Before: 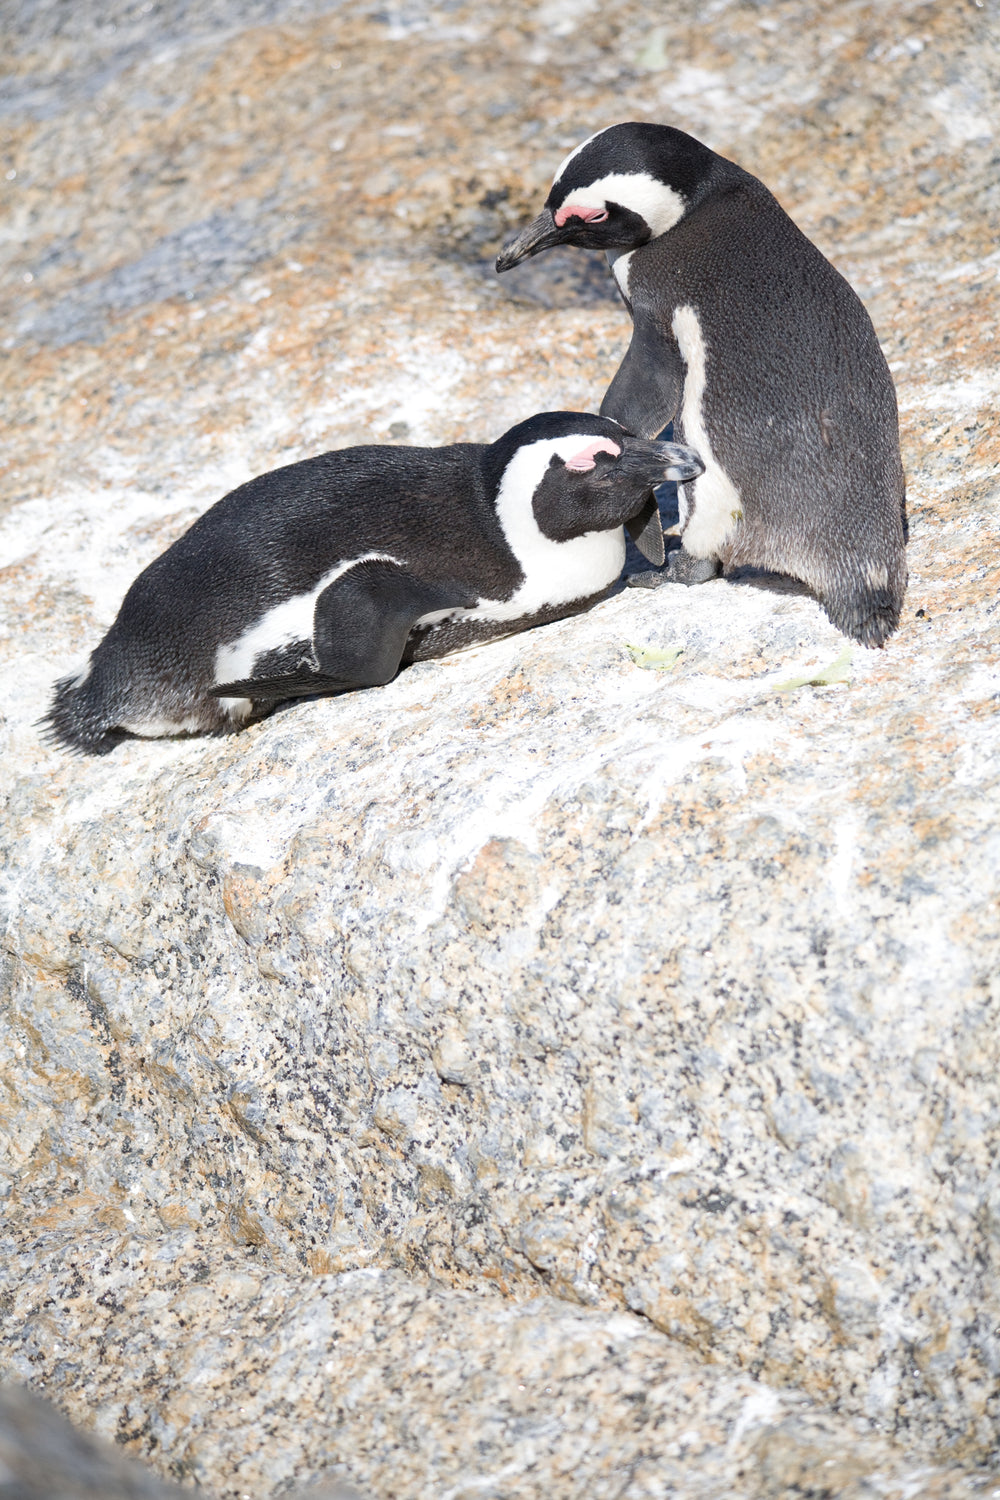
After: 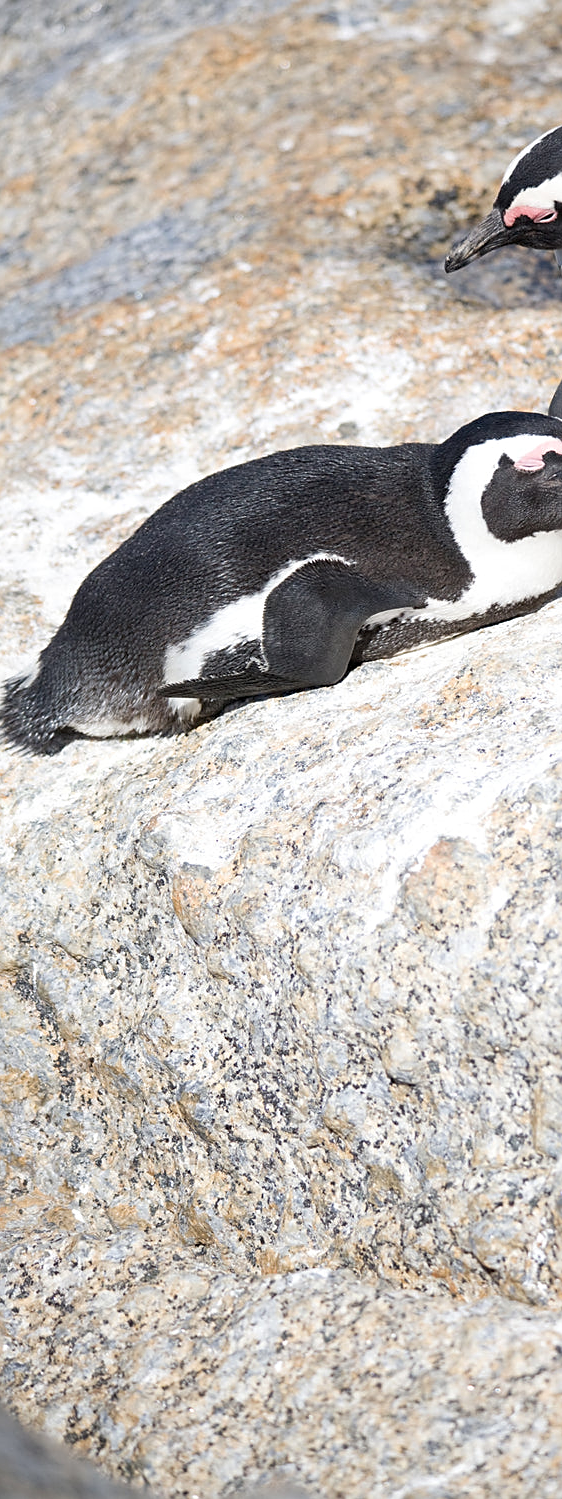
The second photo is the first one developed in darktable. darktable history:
crop: left 5.114%, right 38.589%
sharpen: radius 1.967
tone equalizer: on, module defaults
